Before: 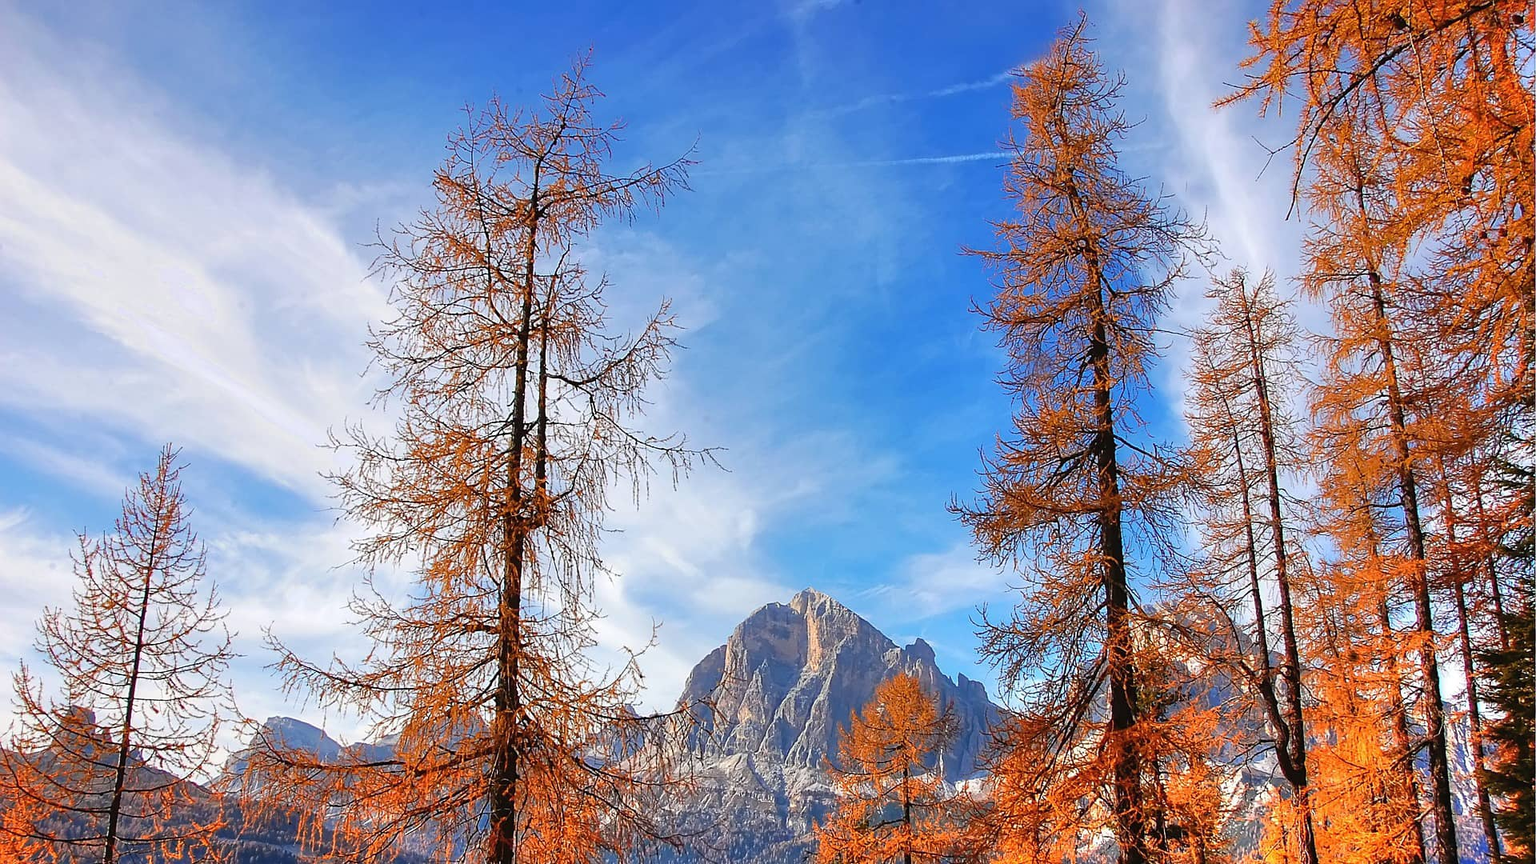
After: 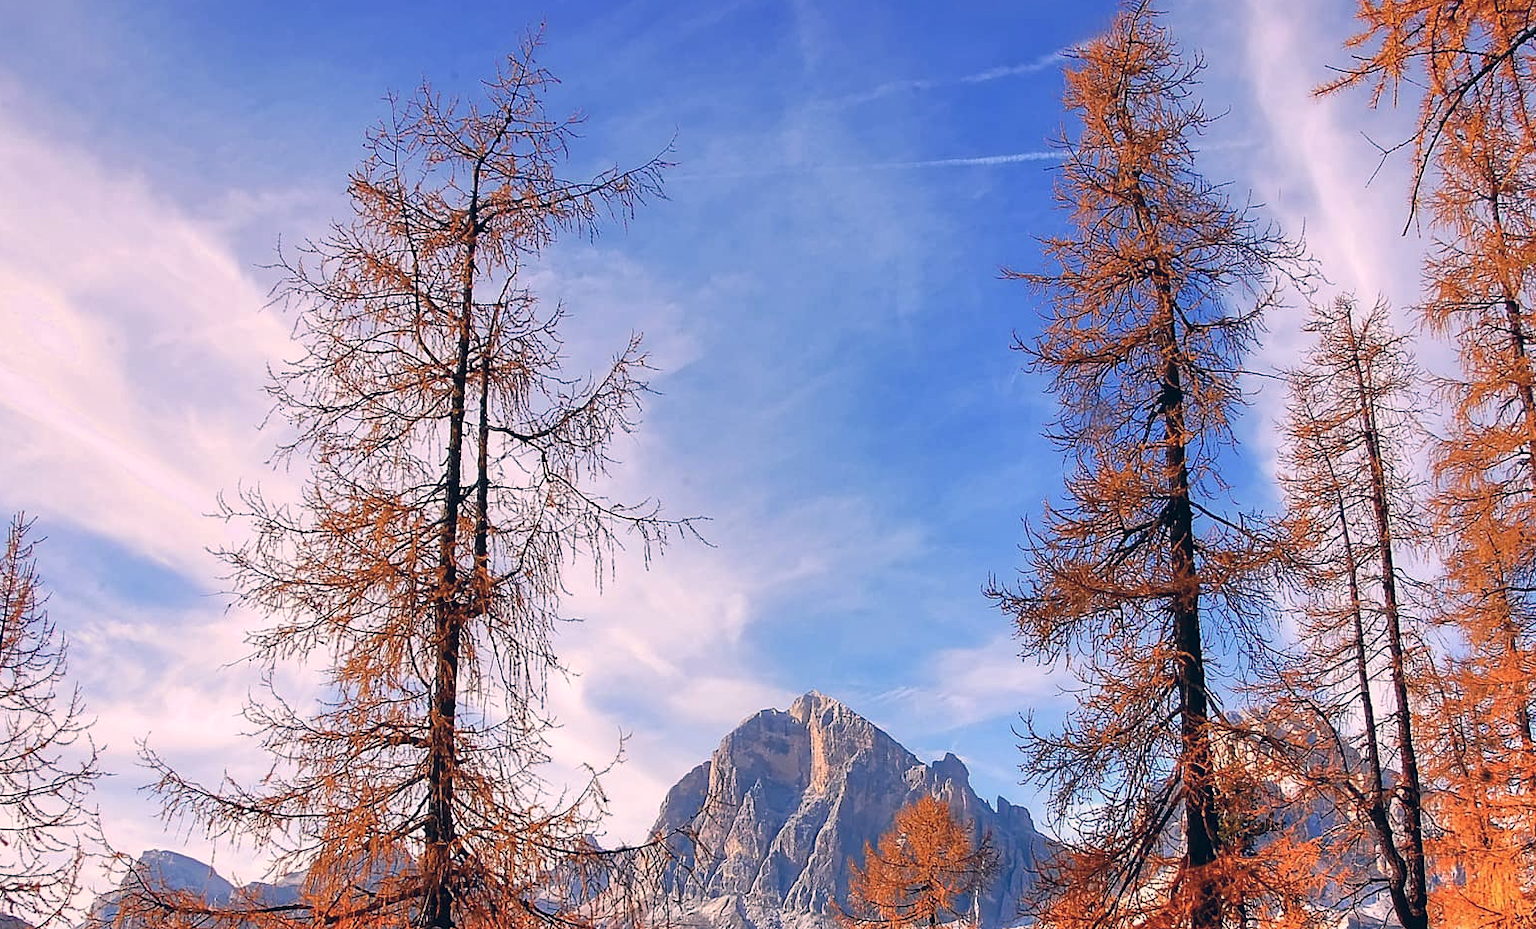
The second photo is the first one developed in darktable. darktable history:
crop: left 9.929%, top 3.475%, right 9.188%, bottom 9.529%
color correction: highlights a* 14.46, highlights b* 5.85, shadows a* -5.53, shadows b* -15.24, saturation 0.85
